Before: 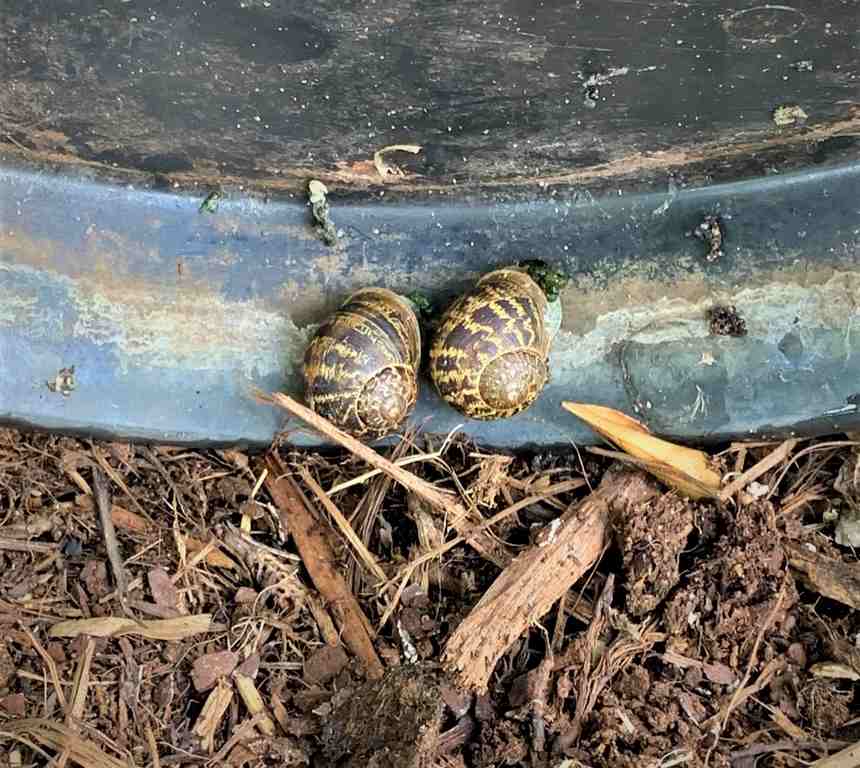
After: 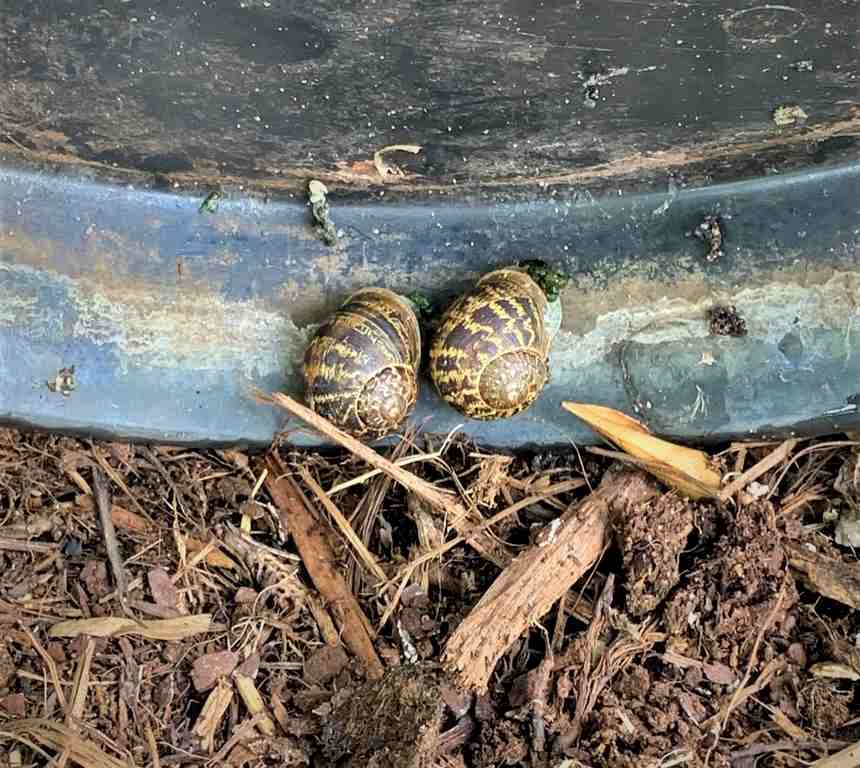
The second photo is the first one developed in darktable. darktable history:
contrast equalizer: y [[0.5, 0.5, 0.472, 0.5, 0.5, 0.5], [0.5 ×6], [0.5 ×6], [0 ×6], [0 ×6]]
local contrast: highlights 100%, shadows 100%, detail 120%, midtone range 0.2
shadows and highlights: white point adjustment 0.1, highlights -70, soften with gaussian
